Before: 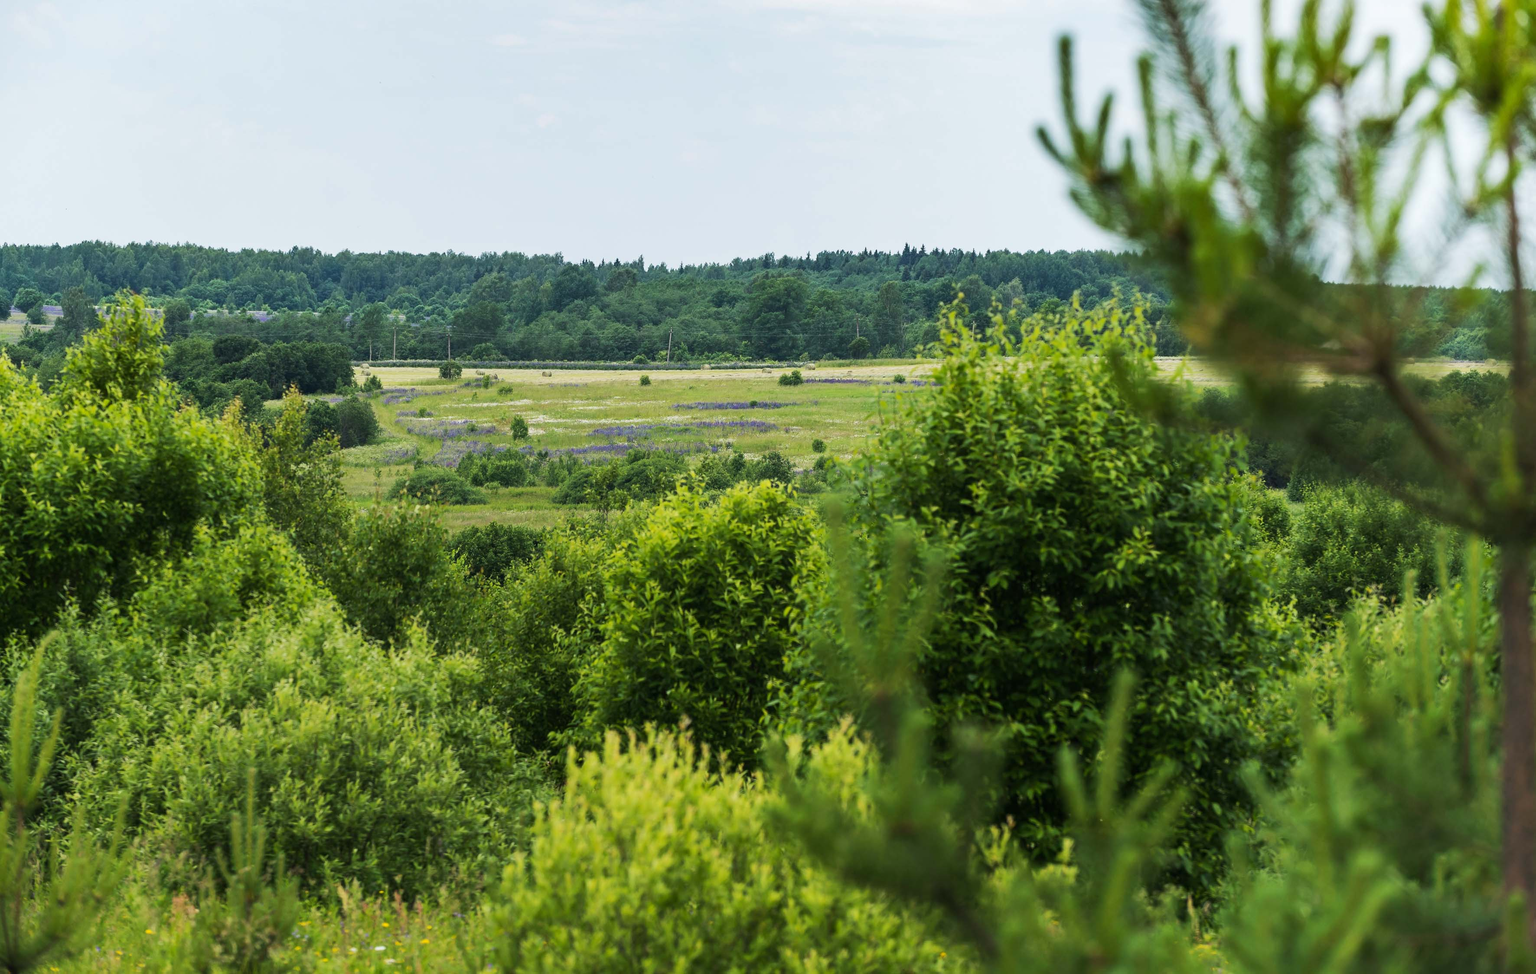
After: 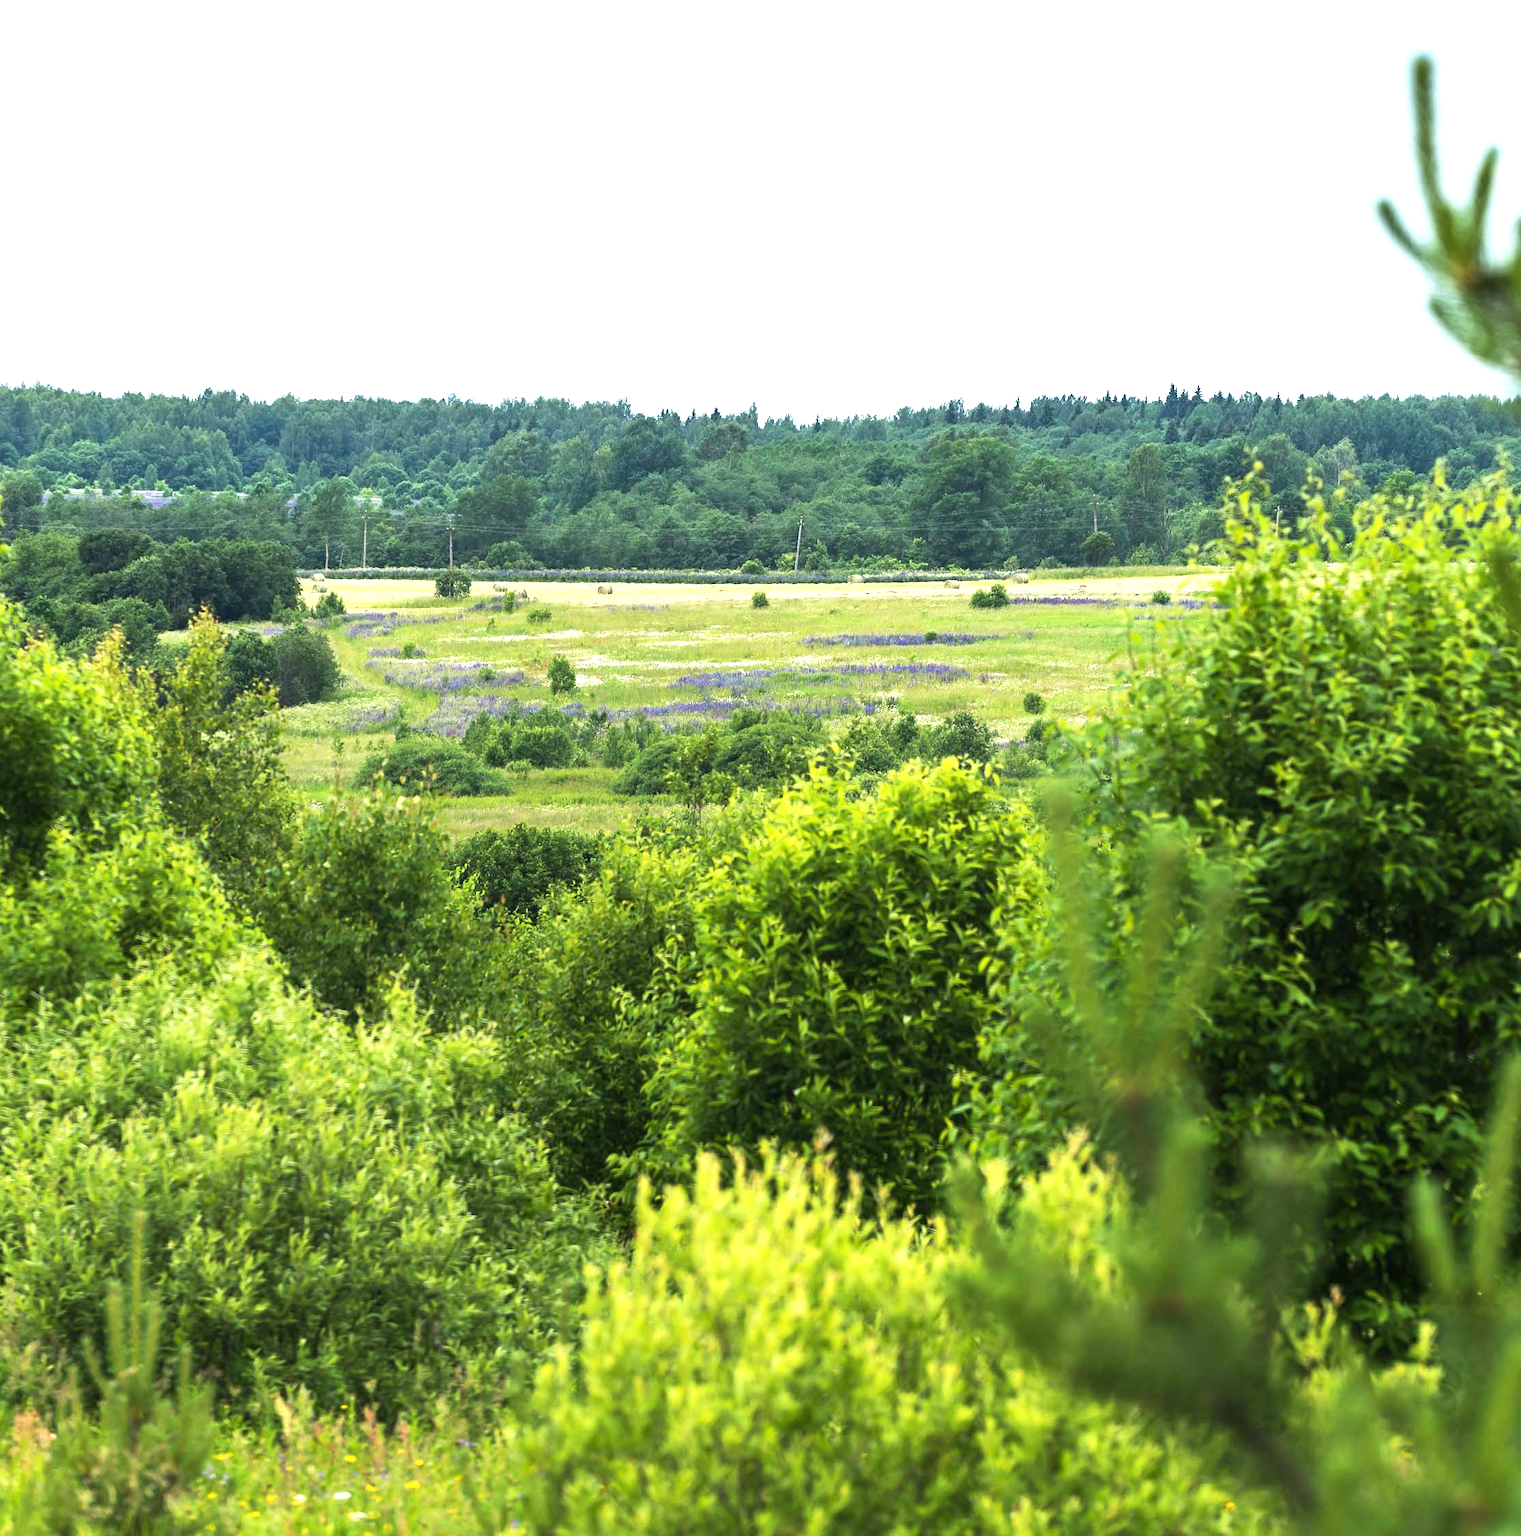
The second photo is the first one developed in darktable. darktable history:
exposure: black level correction 0, exposure 0.95 EV, compensate exposure bias true, compensate highlight preservation false
crop: left 10.644%, right 26.528%
color balance rgb: on, module defaults
